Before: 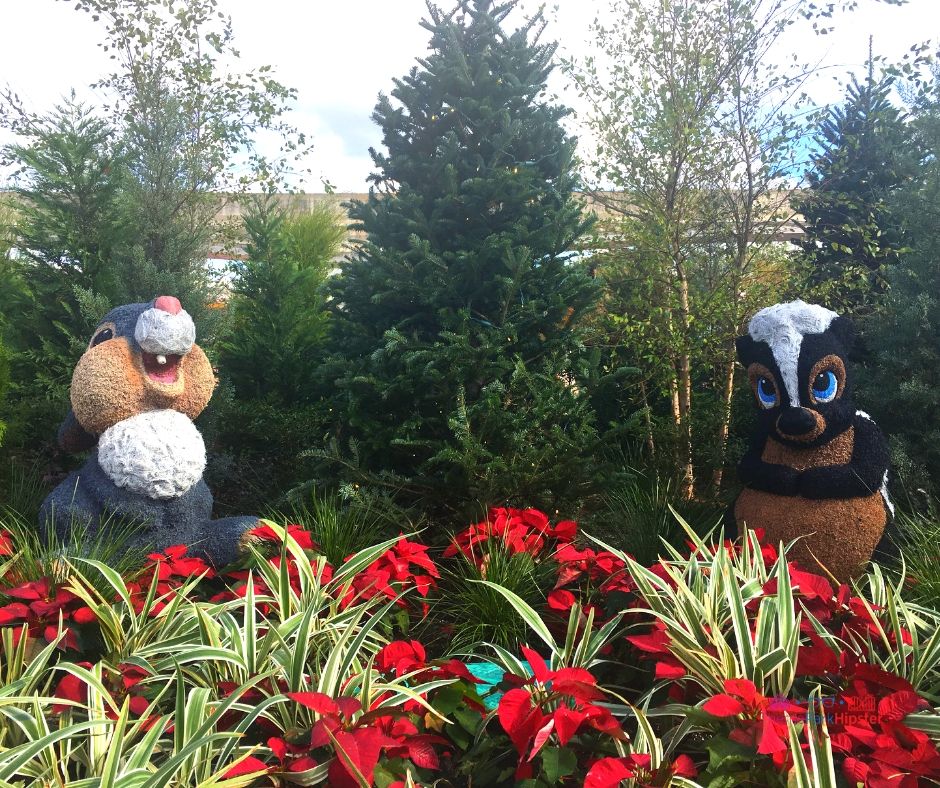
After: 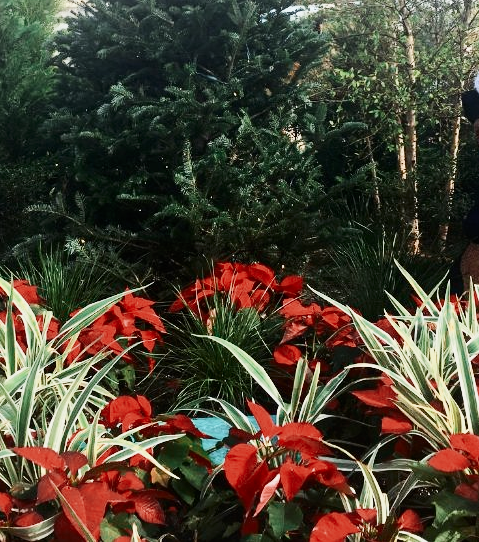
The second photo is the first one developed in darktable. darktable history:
contrast brightness saturation: contrast 0.276
crop and rotate: left 29.207%, top 31.187%, right 19.82%
color zones: curves: ch0 [(0, 0.5) (0.125, 0.4) (0.25, 0.5) (0.375, 0.4) (0.5, 0.4) (0.625, 0.6) (0.75, 0.6) (0.875, 0.5)]; ch1 [(0, 0.35) (0.125, 0.45) (0.25, 0.35) (0.375, 0.35) (0.5, 0.35) (0.625, 0.35) (0.75, 0.45) (0.875, 0.35)]; ch2 [(0, 0.6) (0.125, 0.5) (0.25, 0.5) (0.375, 0.6) (0.5, 0.6) (0.625, 0.5) (0.75, 0.5) (0.875, 0.5)]
filmic rgb: black relative exposure -7.65 EV, white relative exposure 4.56 EV, threshold 6 EV, hardness 3.61, enable highlight reconstruction true
exposure: exposure 0.606 EV, compensate highlight preservation false
